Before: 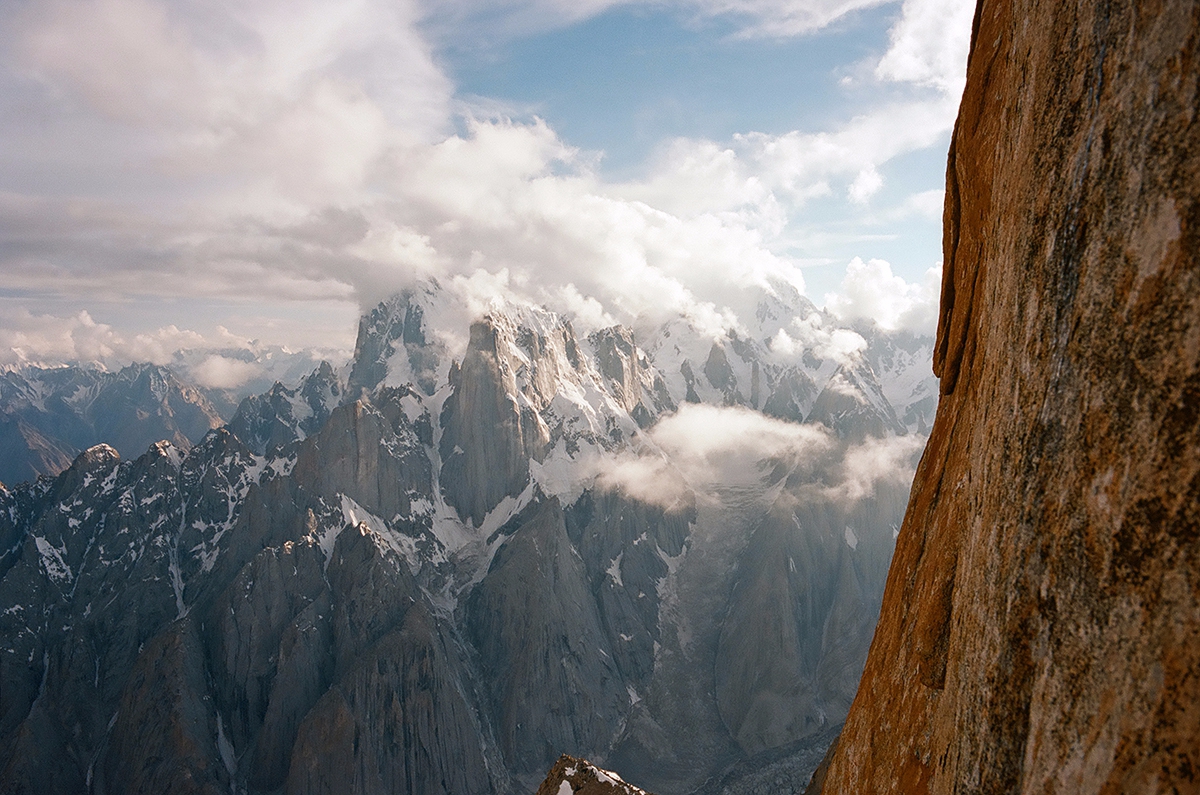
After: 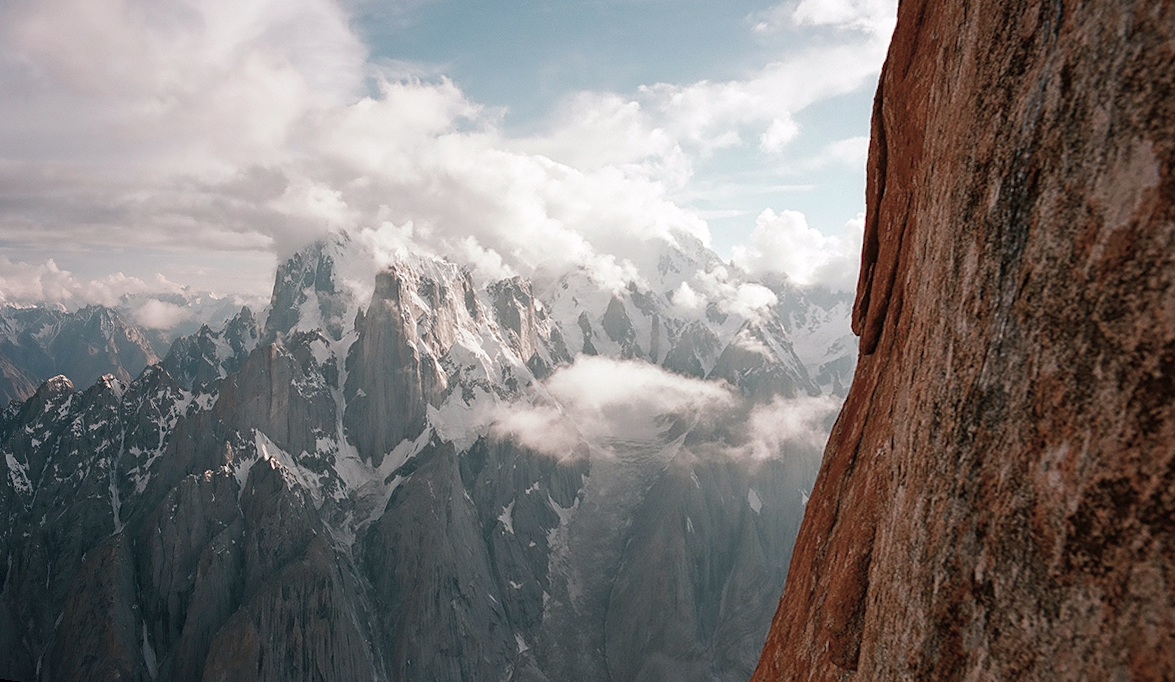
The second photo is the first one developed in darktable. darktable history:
rotate and perspective: rotation 1.69°, lens shift (vertical) -0.023, lens shift (horizontal) -0.291, crop left 0.025, crop right 0.988, crop top 0.092, crop bottom 0.842
color contrast: blue-yellow contrast 0.62
